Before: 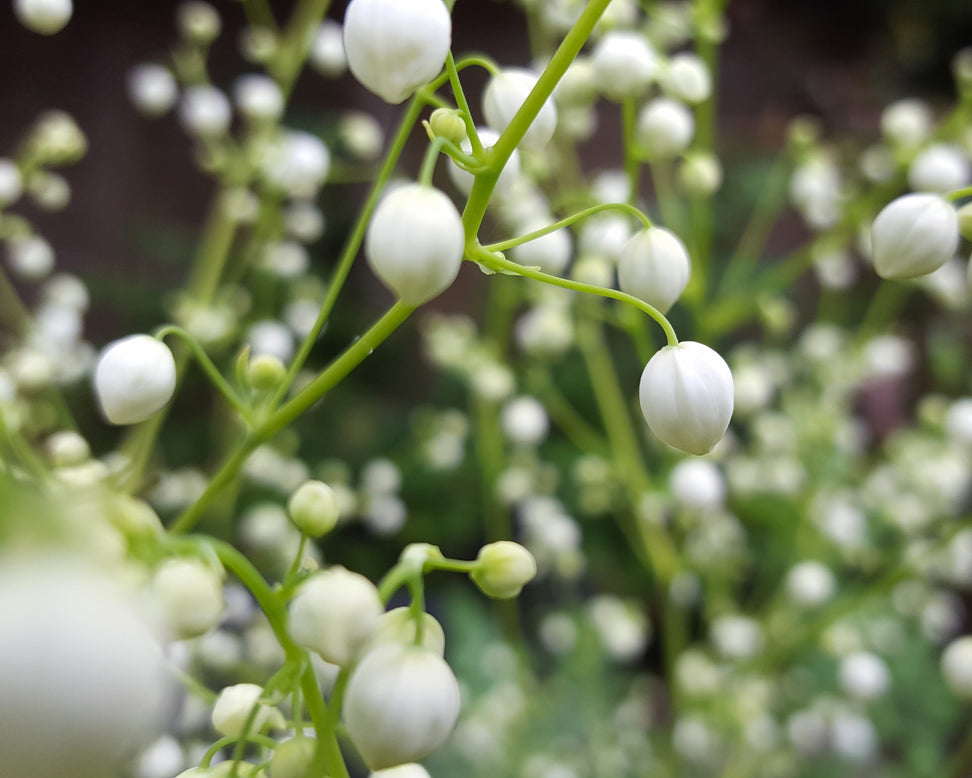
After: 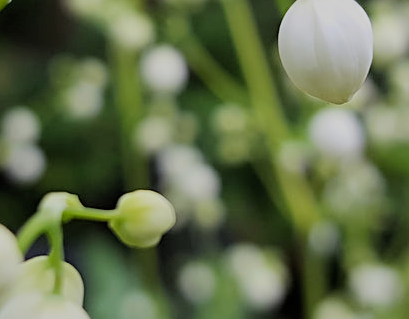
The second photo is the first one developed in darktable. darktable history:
crop: left 37.221%, top 45.169%, right 20.63%, bottom 13.777%
filmic rgb: black relative exposure -7.15 EV, white relative exposure 5.36 EV, hardness 3.02, color science v6 (2022)
sharpen: radius 2.529, amount 0.323
